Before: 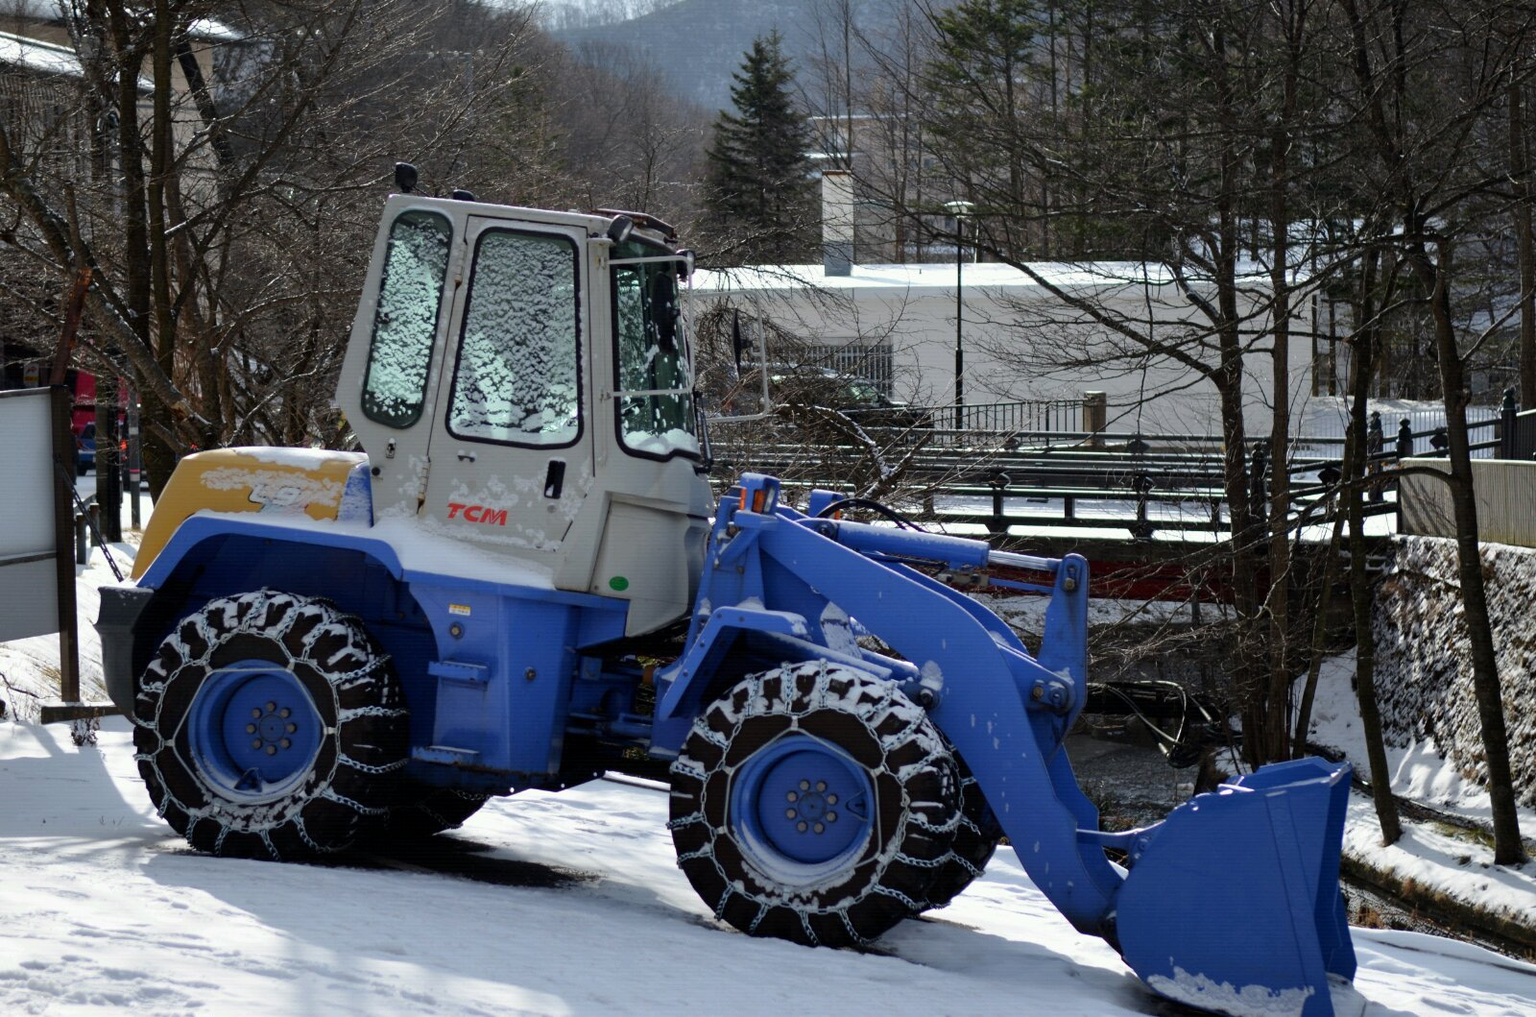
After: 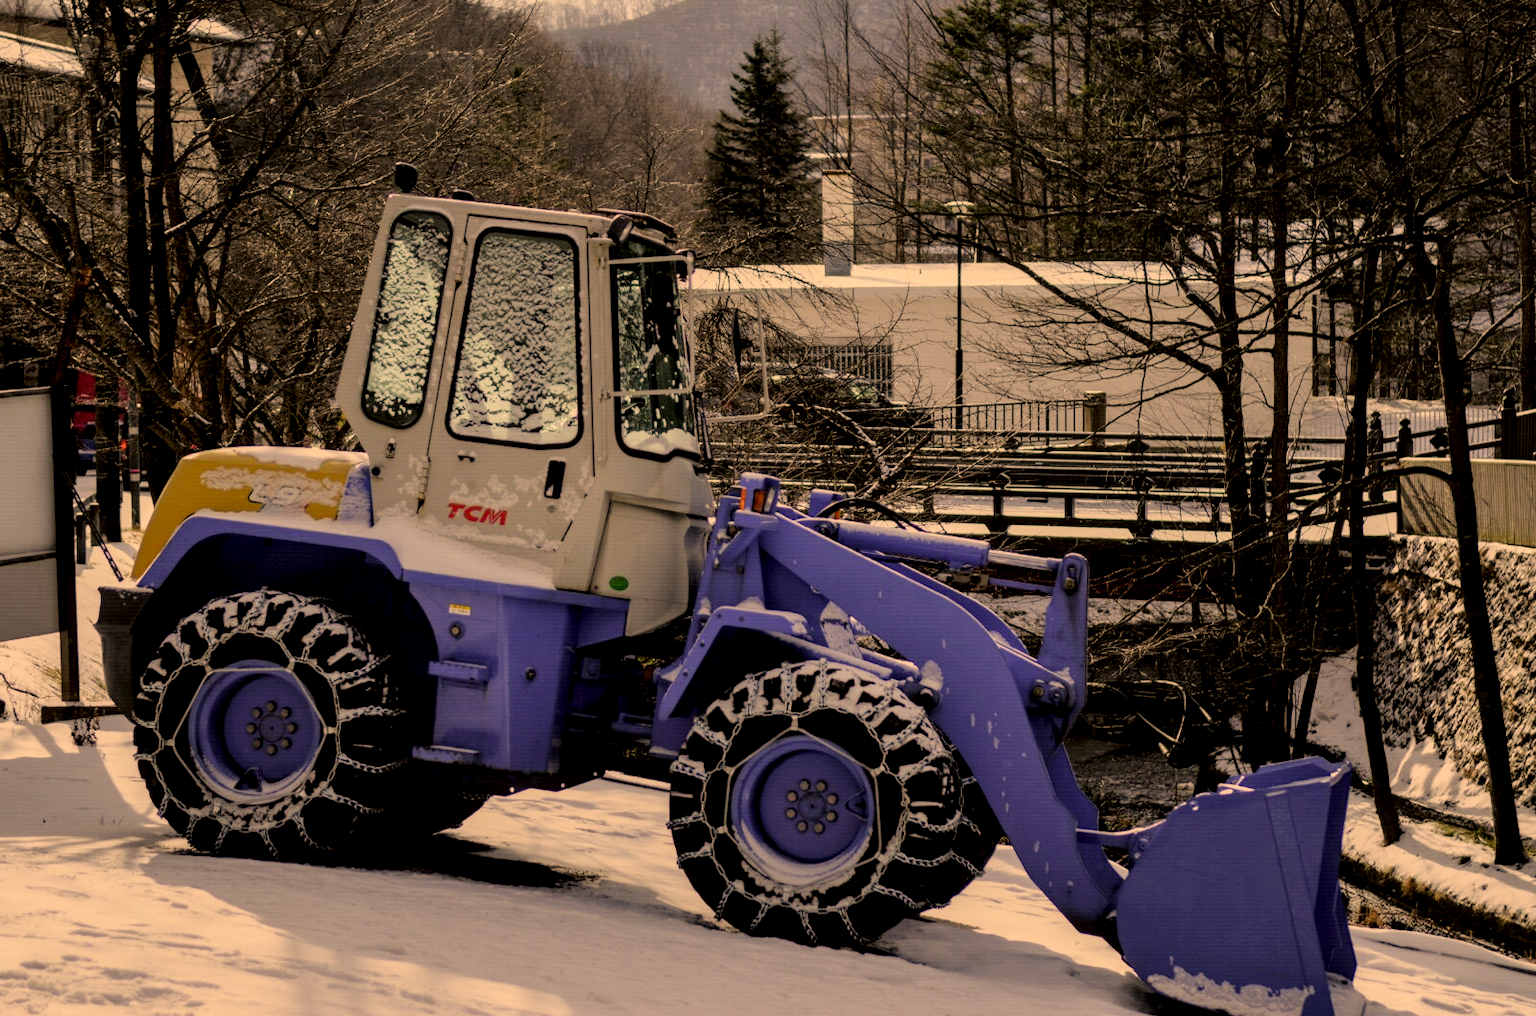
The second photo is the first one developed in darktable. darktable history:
filmic rgb: black relative exposure -6.68 EV, white relative exposure 4.56 EV, hardness 3.25
color correction: highlights a* 17.94, highlights b* 35.39, shadows a* 1.48, shadows b* 6.42, saturation 1.01
local contrast: highlights 40%, shadows 60%, detail 136%, midtone range 0.514
